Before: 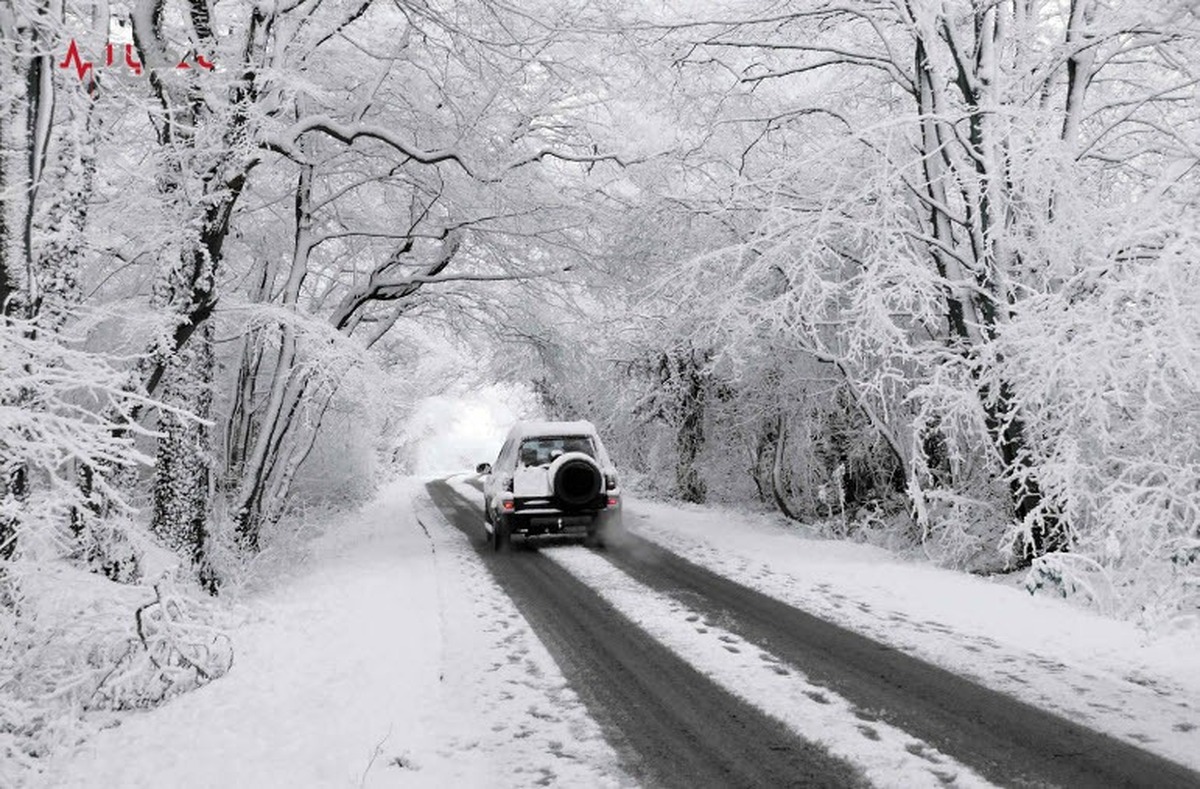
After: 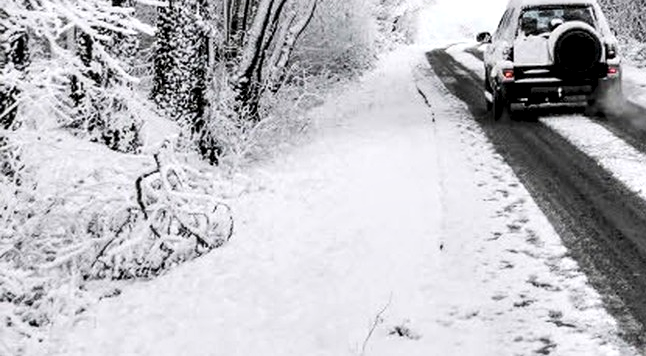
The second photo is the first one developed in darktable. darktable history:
sharpen: amount 0.217
crop and rotate: top 54.696%, right 46.133%, bottom 0.108%
tone equalizer: -8 EV -0.588 EV, edges refinement/feathering 500, mask exposure compensation -1.57 EV, preserve details no
contrast brightness saturation: contrast 0.236, brightness 0.094
local contrast: highlights 60%, shadows 61%, detail 160%
shadows and highlights: shadows 31.56, highlights -32.41, soften with gaussian
